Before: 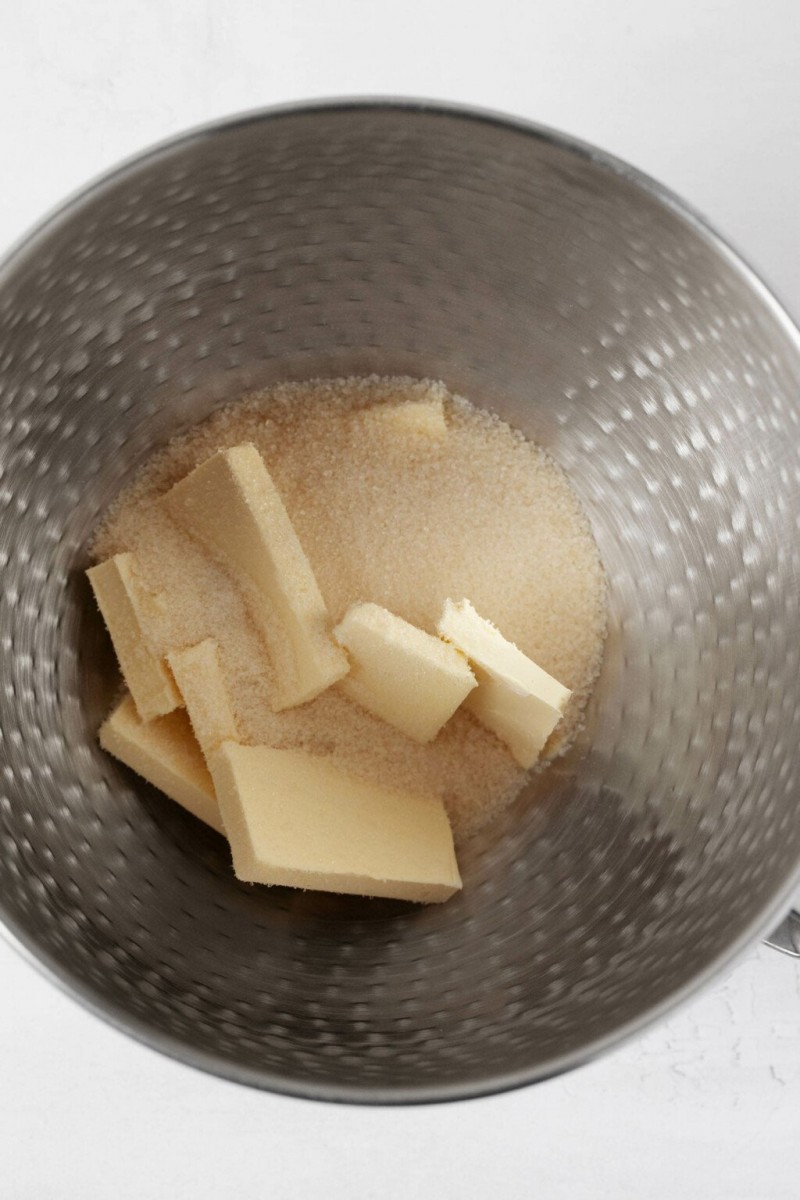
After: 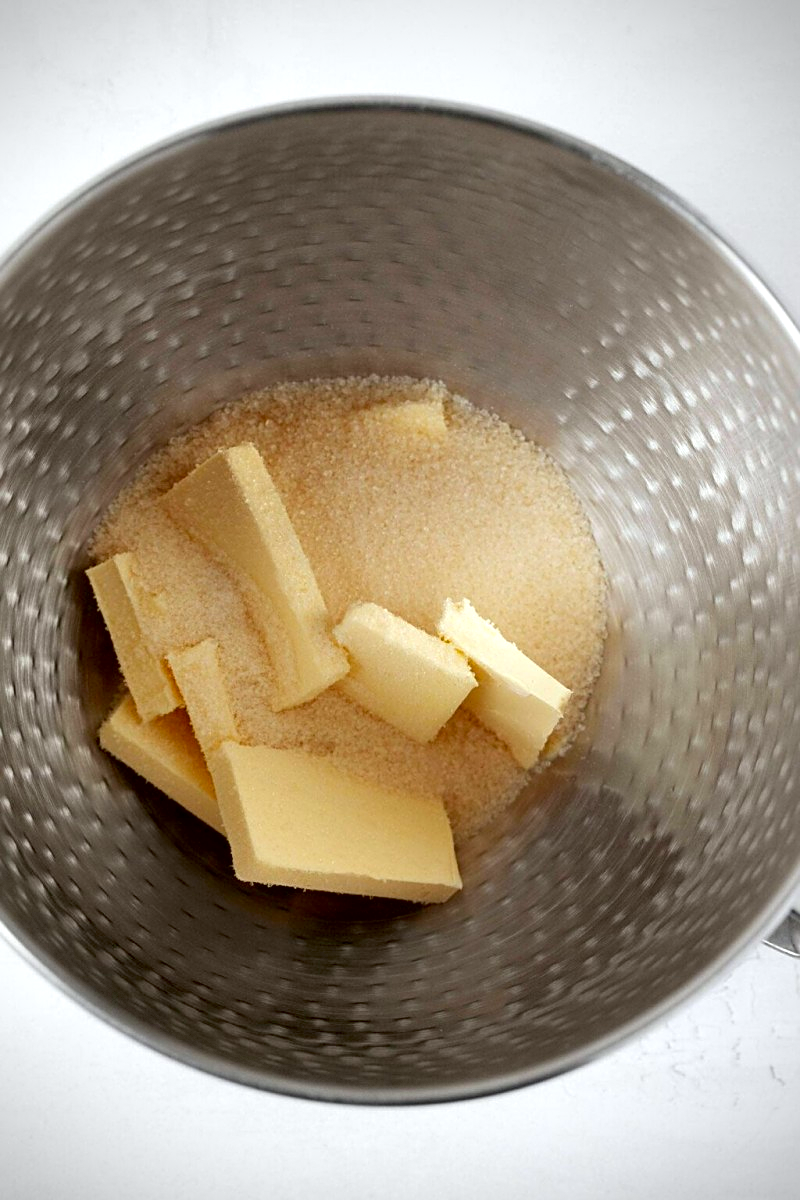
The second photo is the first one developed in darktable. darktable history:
white balance: red 0.986, blue 1.01
exposure: black level correction 0.005, exposure 0.286 EV, compensate highlight preservation false
contrast brightness saturation: brightness -0.02, saturation 0.35
vignetting: dithering 8-bit output, unbound false
sharpen: on, module defaults
